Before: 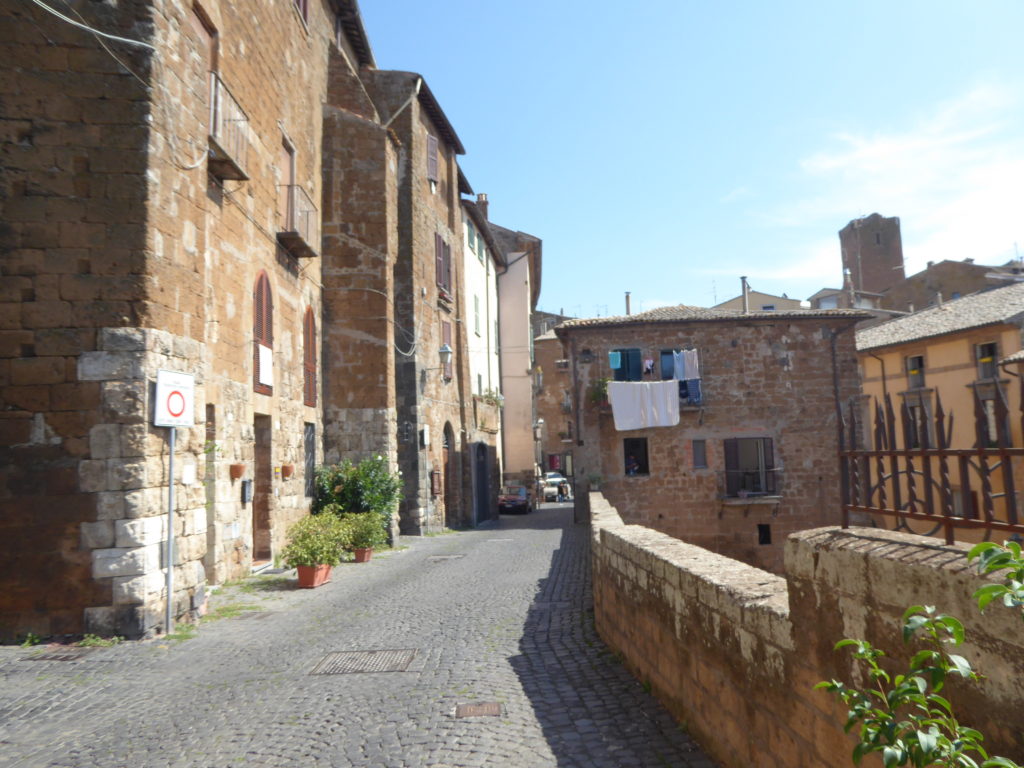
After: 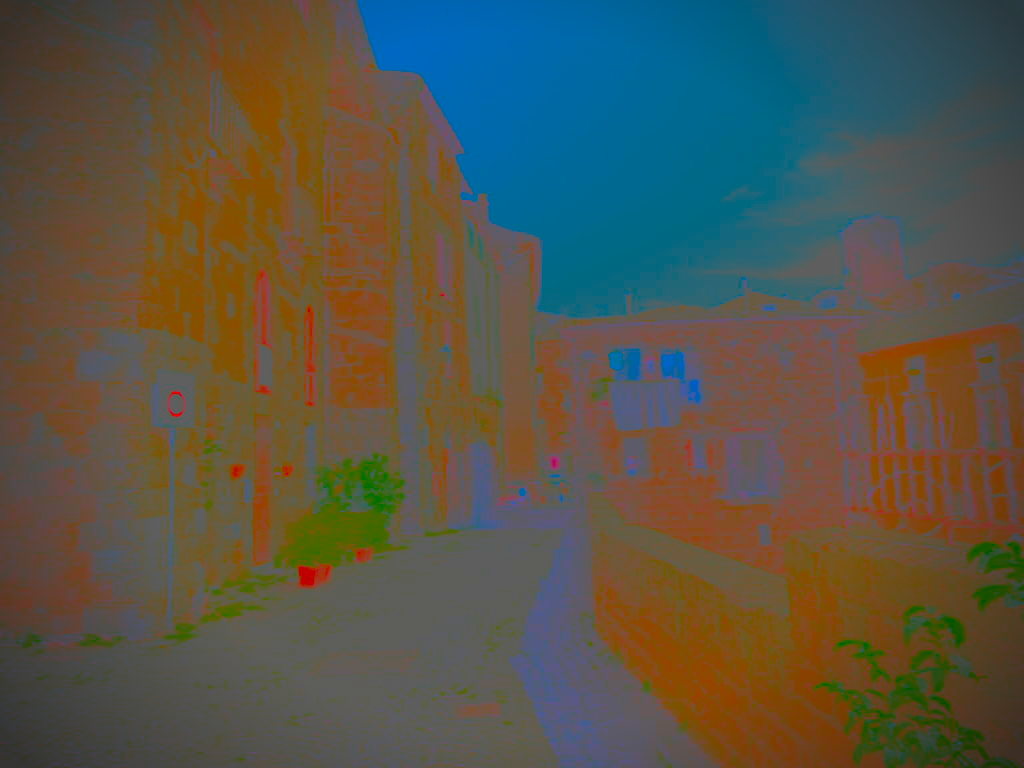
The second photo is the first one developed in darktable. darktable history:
vignetting: fall-off start 75%, brightness -0.692, width/height ratio 1.084
color balance rgb: perceptual saturation grading › global saturation 35%, perceptual saturation grading › highlights -30%, perceptual saturation grading › shadows 35%, perceptual brilliance grading › global brilliance 3%, perceptual brilliance grading › highlights -3%, perceptual brilliance grading › shadows 3%
contrast brightness saturation: contrast -0.99, brightness -0.17, saturation 0.75
local contrast: on, module defaults
